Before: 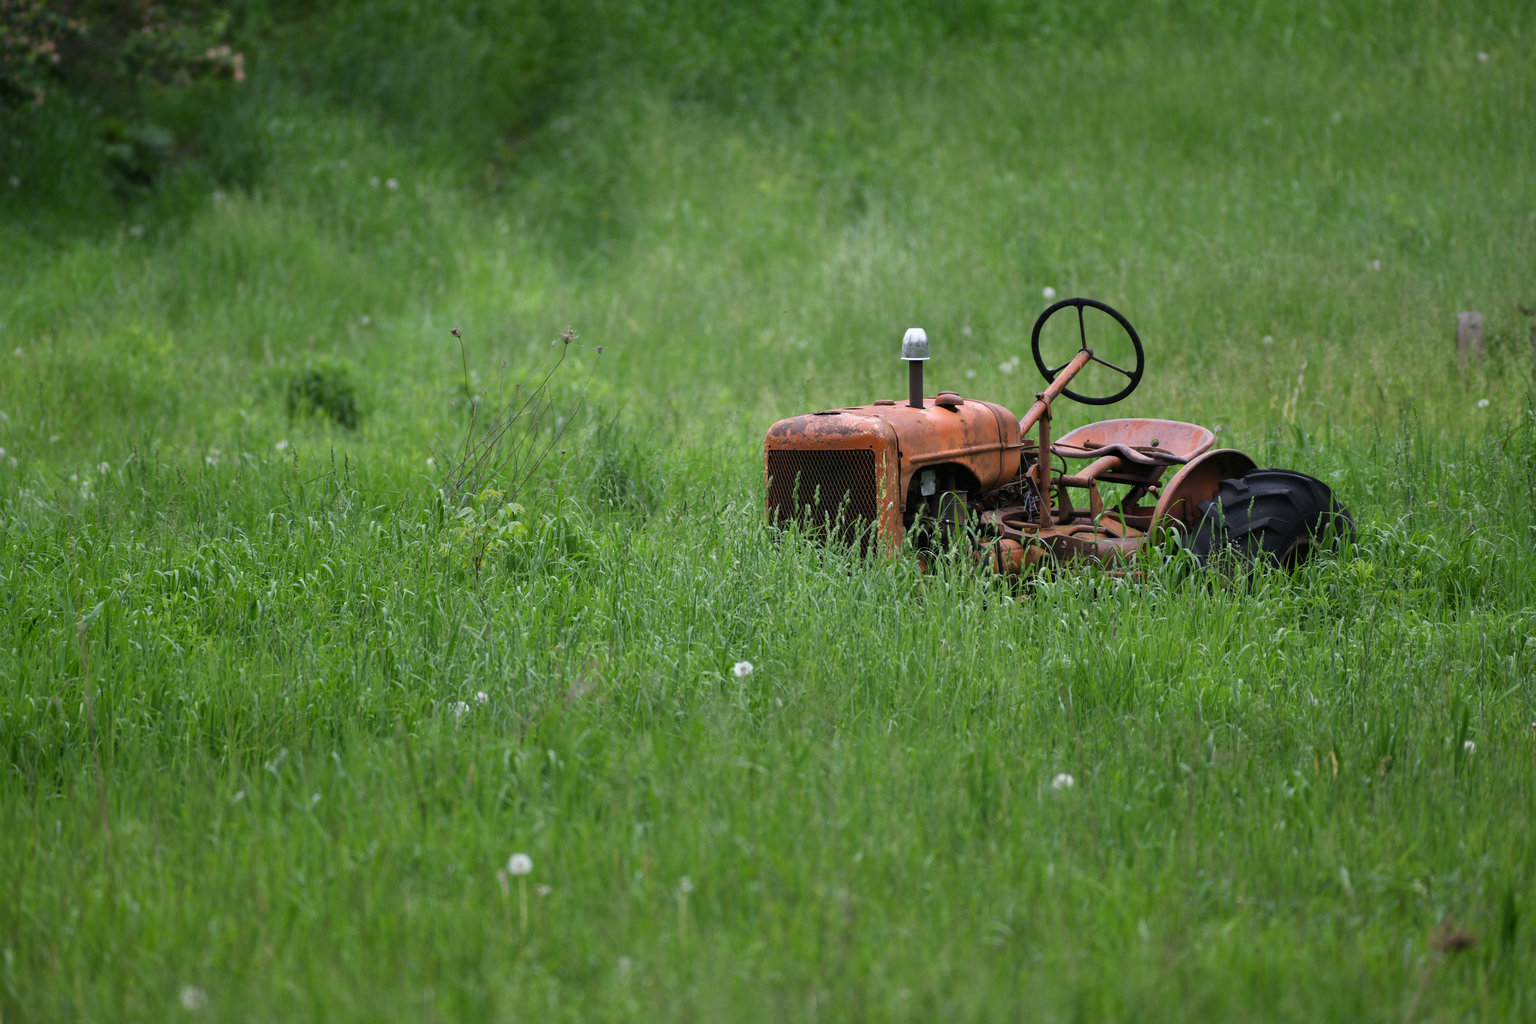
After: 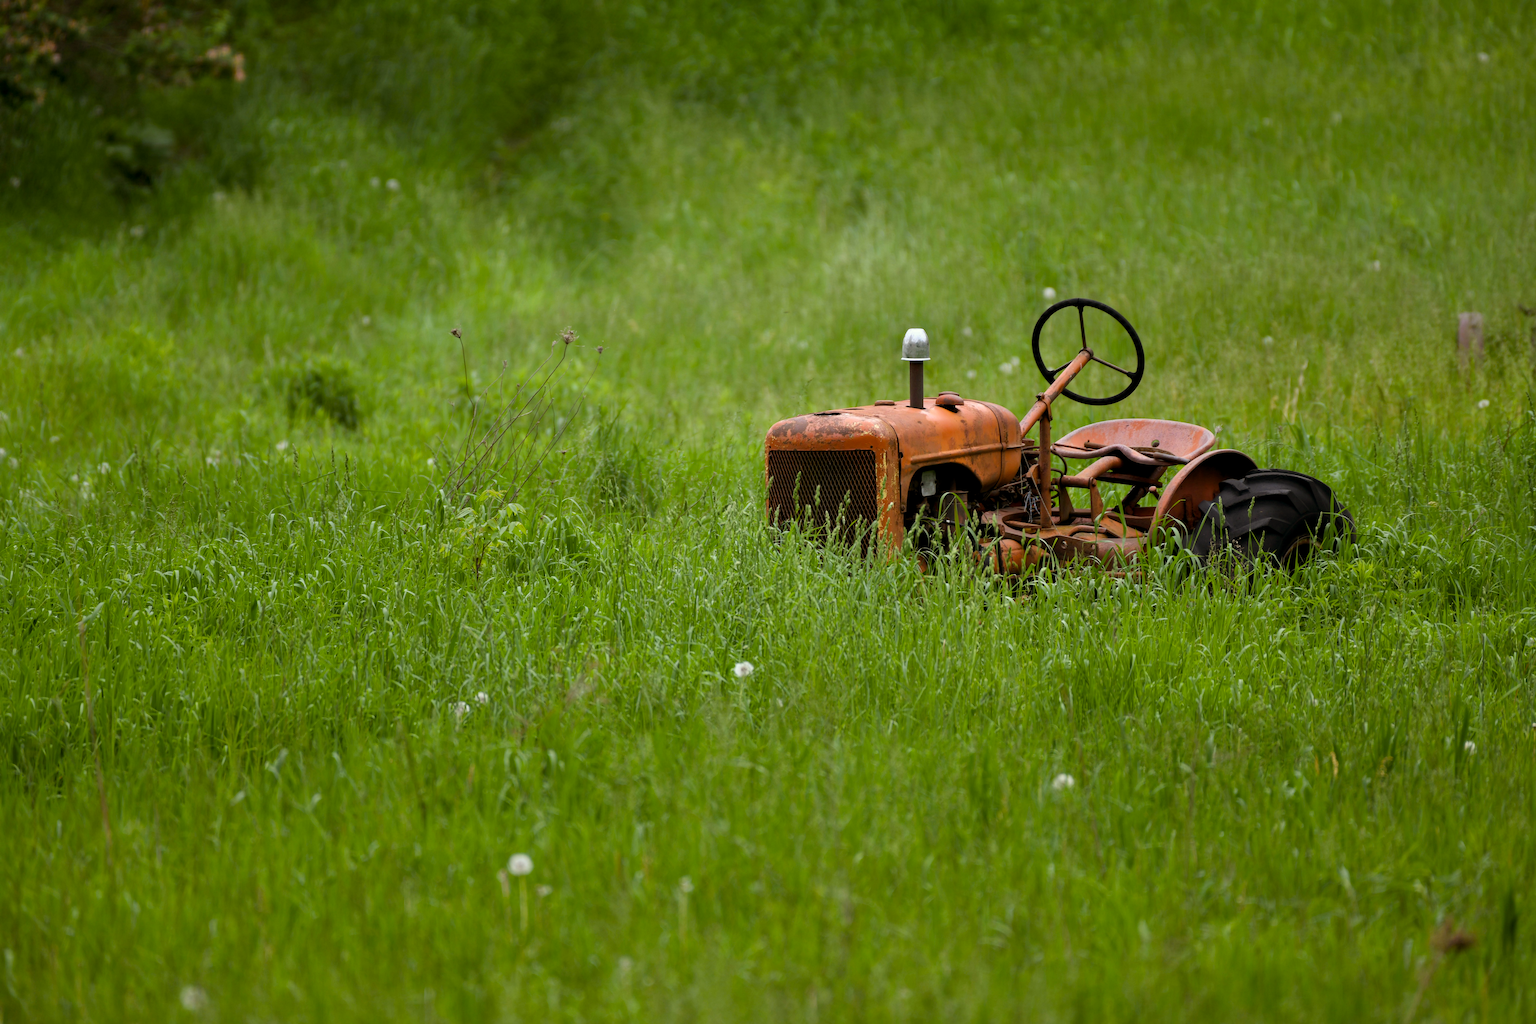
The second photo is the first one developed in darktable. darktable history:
color balance rgb: power › chroma 2.511%, power › hue 70.47°, global offset › luminance -0.493%, perceptual saturation grading › global saturation 0.517%, perceptual saturation grading › mid-tones 11.127%, global vibrance 20%
